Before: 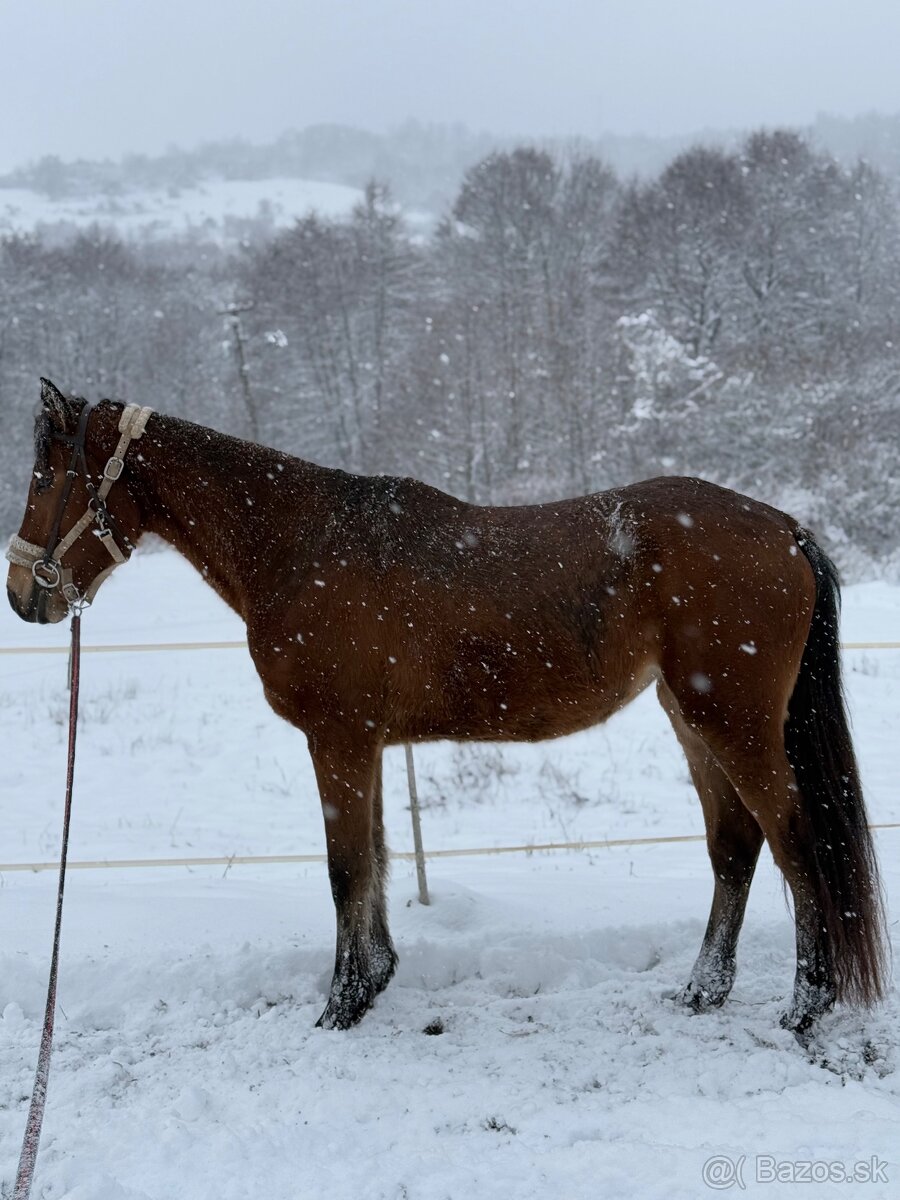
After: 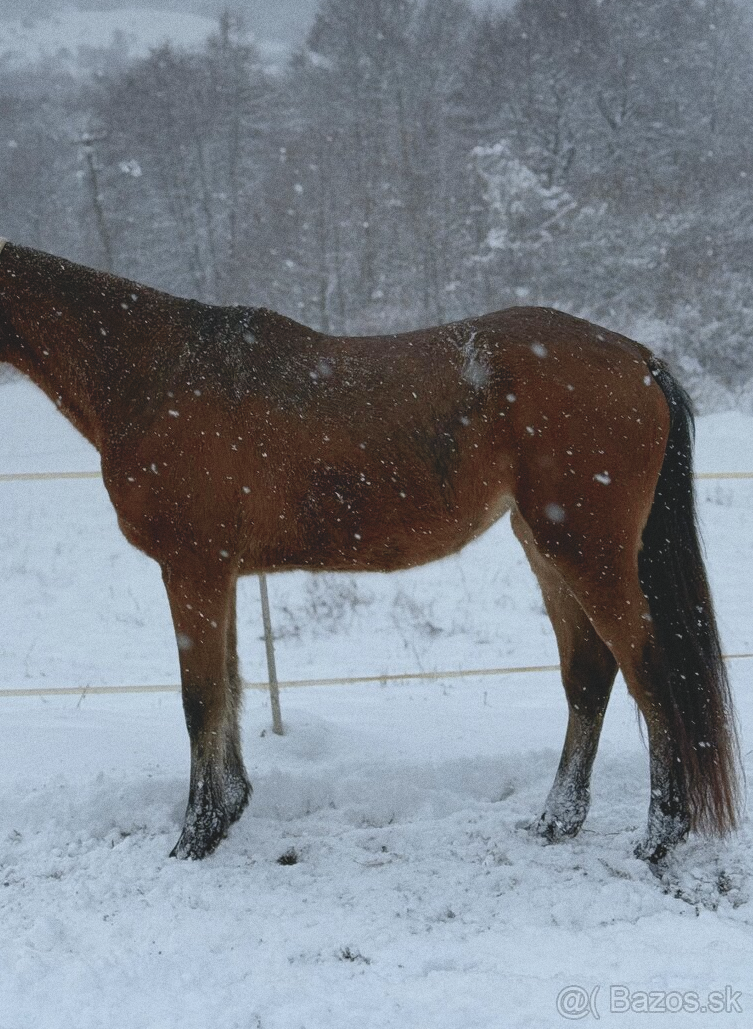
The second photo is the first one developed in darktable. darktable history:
graduated density: on, module defaults
tone curve: curves: ch0 [(0, 0.024) (0.119, 0.146) (0.474, 0.464) (0.718, 0.721) (0.817, 0.839) (1, 0.998)]; ch1 [(0, 0) (0.377, 0.416) (0.439, 0.451) (0.477, 0.477) (0.501, 0.497) (0.538, 0.544) (0.58, 0.602) (0.664, 0.676) (0.783, 0.804) (1, 1)]; ch2 [(0, 0) (0.38, 0.405) (0.463, 0.456) (0.498, 0.497) (0.524, 0.535) (0.578, 0.576) (0.648, 0.665) (1, 1)], color space Lab, independent channels, preserve colors none
contrast brightness saturation: contrast -0.15, brightness 0.05, saturation -0.12
crop: left 16.315%, top 14.246%
grain: coarseness 0.09 ISO
